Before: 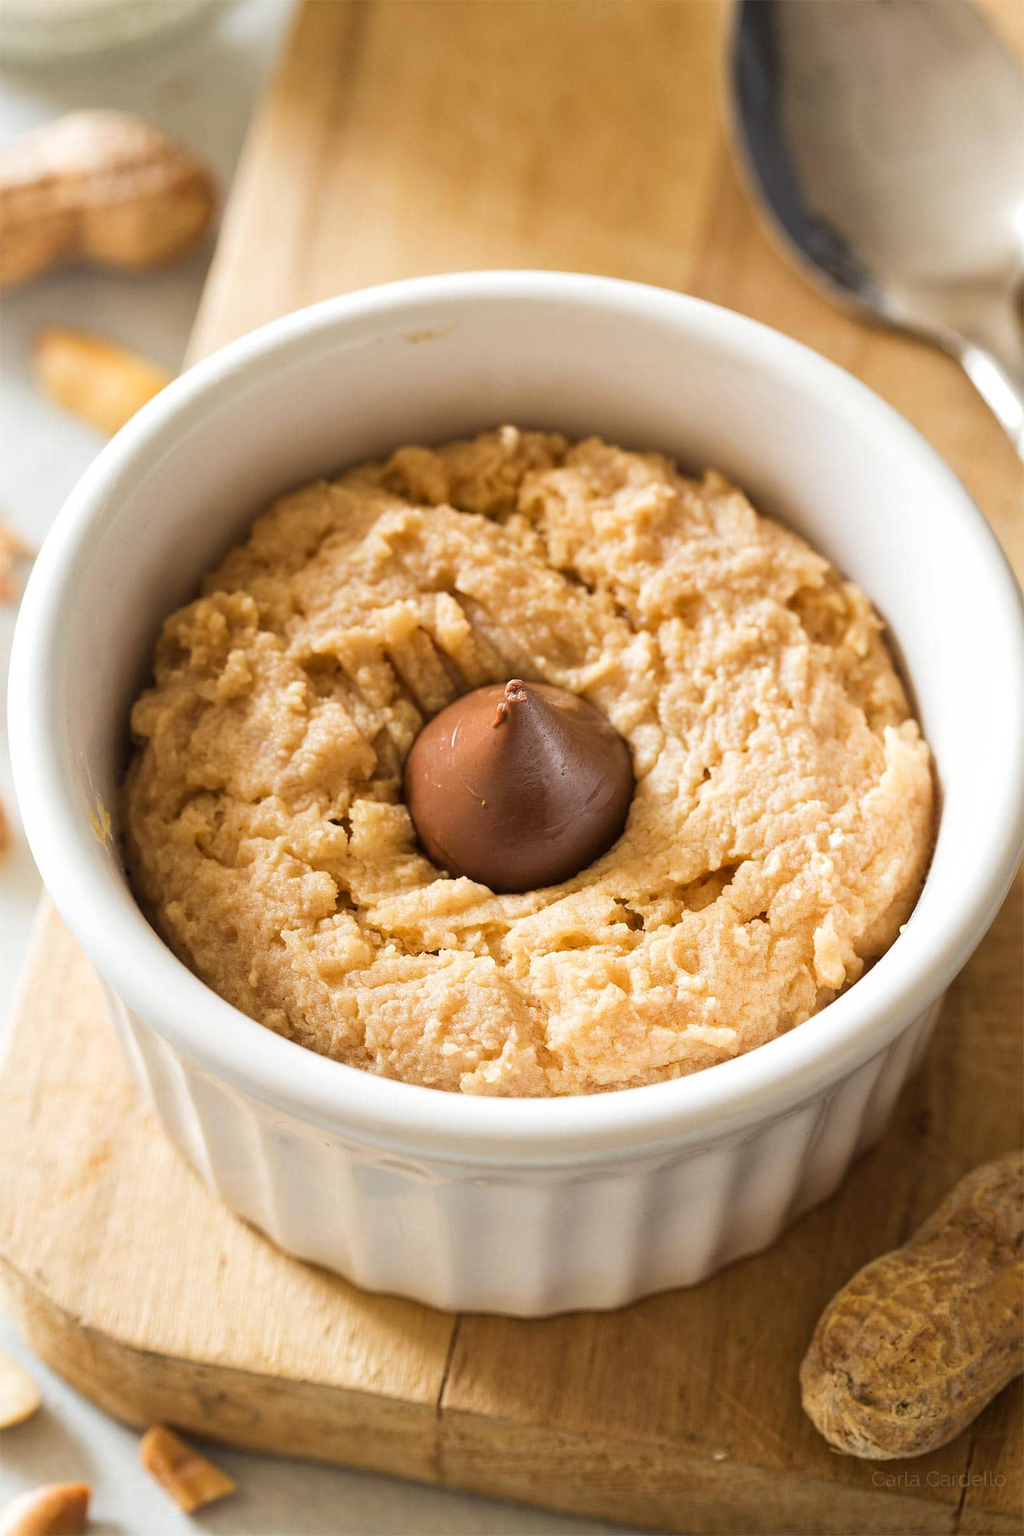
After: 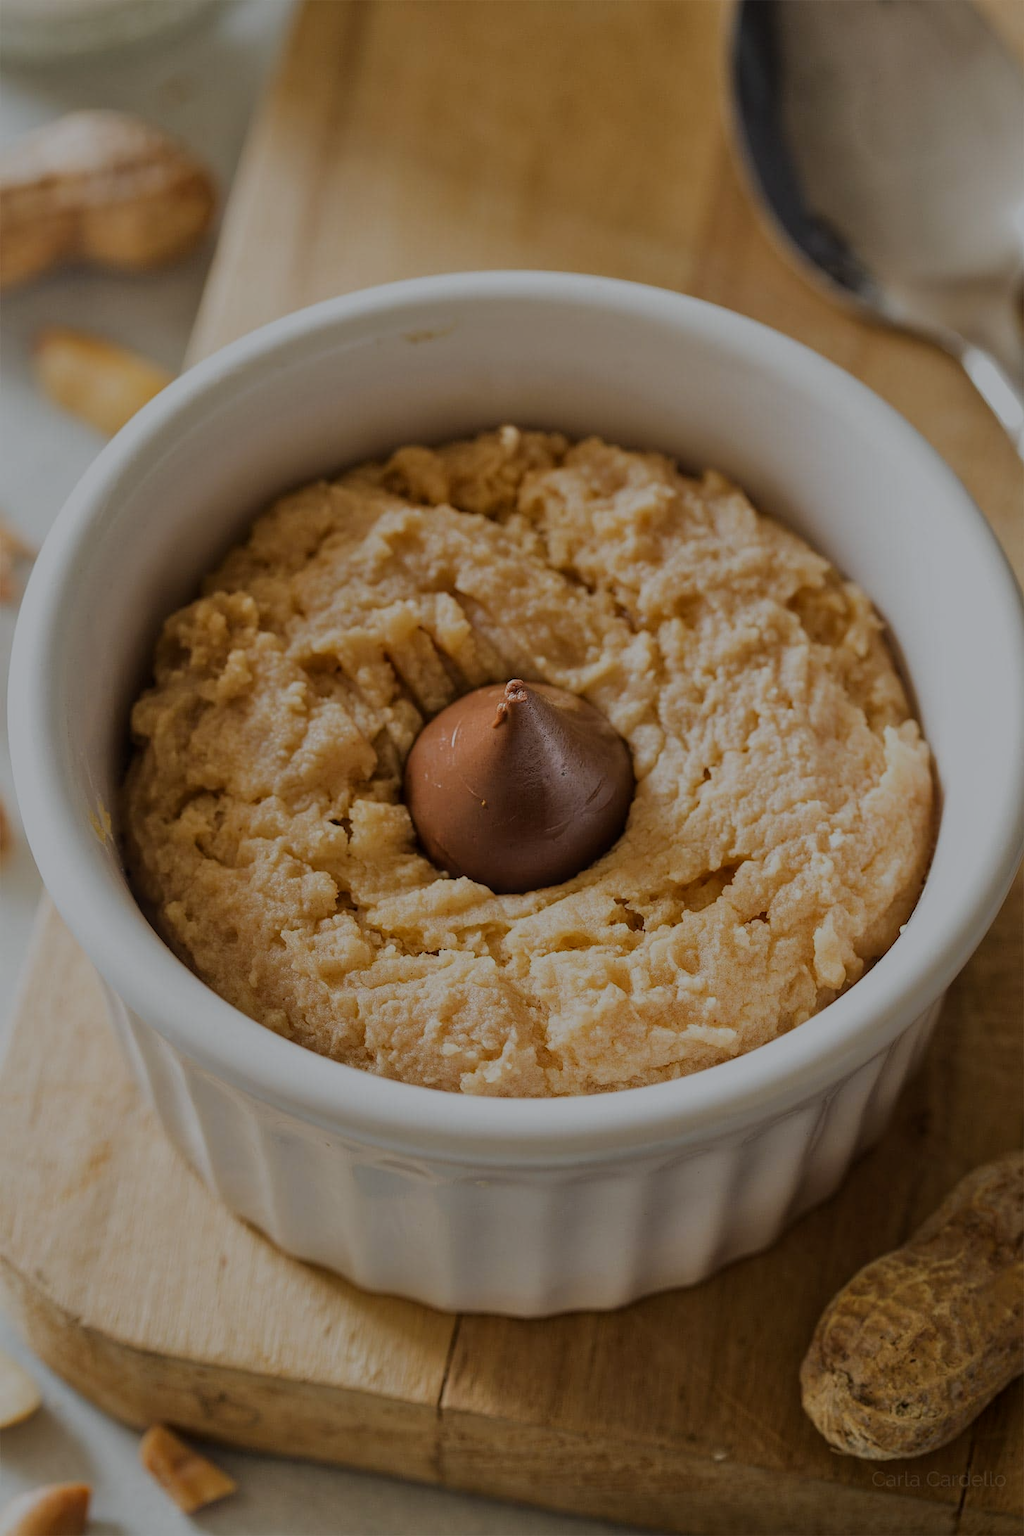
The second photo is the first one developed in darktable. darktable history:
exposure: exposure 0.636 EV, compensate highlight preservation false
tone equalizer: -8 EV -2 EV, -7 EV -2 EV, -6 EV -2 EV, -5 EV -2 EV, -4 EV -2 EV, -3 EV -2 EV, -2 EV -2 EV, -1 EV -1.63 EV, +0 EV -2 EV
white balance: red 0.988, blue 1.017
local contrast: detail 110%
